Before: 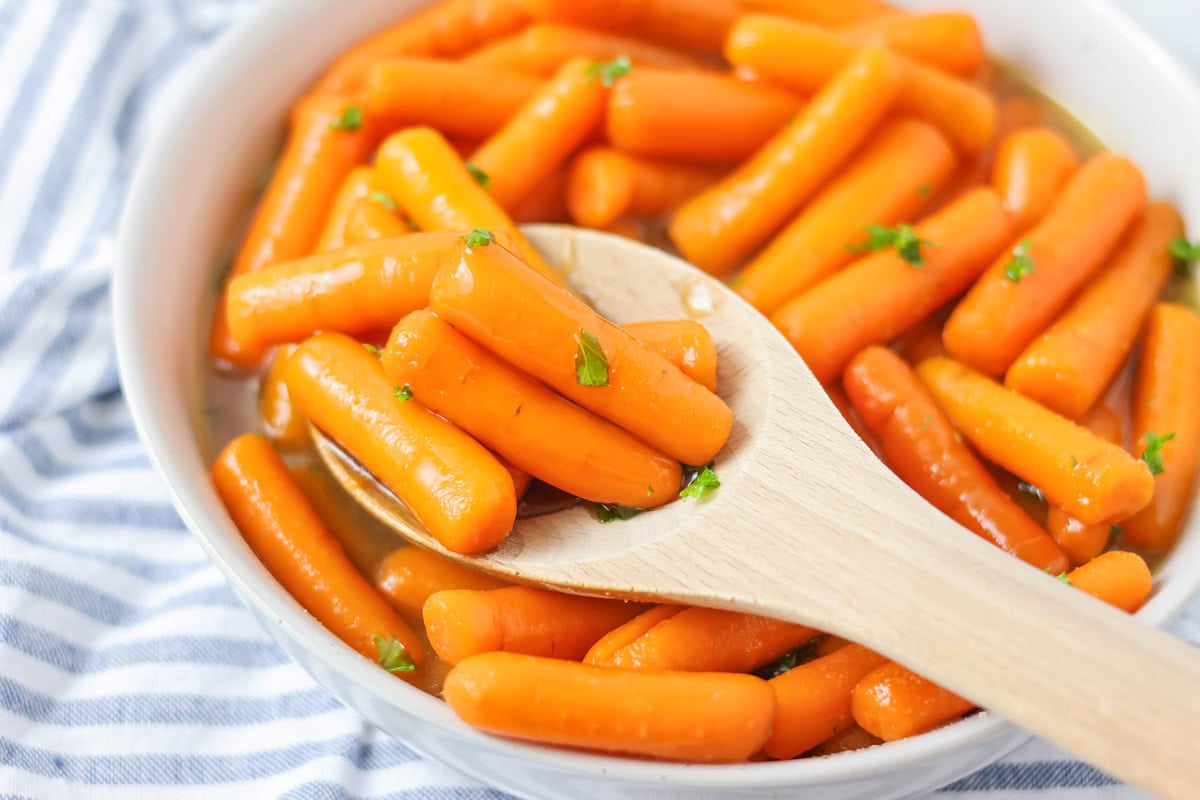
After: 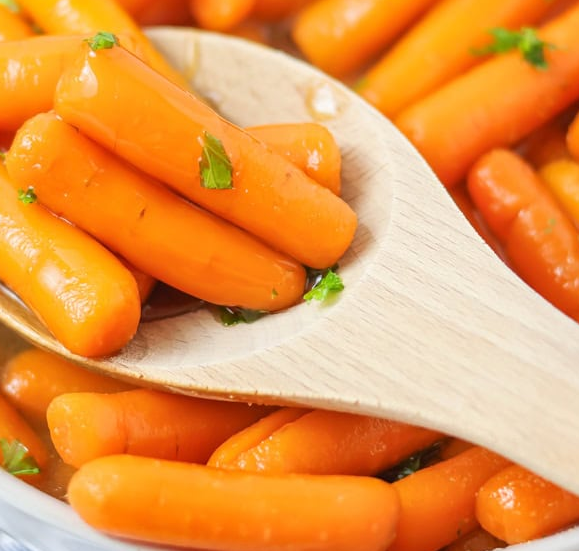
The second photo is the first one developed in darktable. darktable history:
crop: left 31.366%, top 24.703%, right 20.341%, bottom 6.371%
